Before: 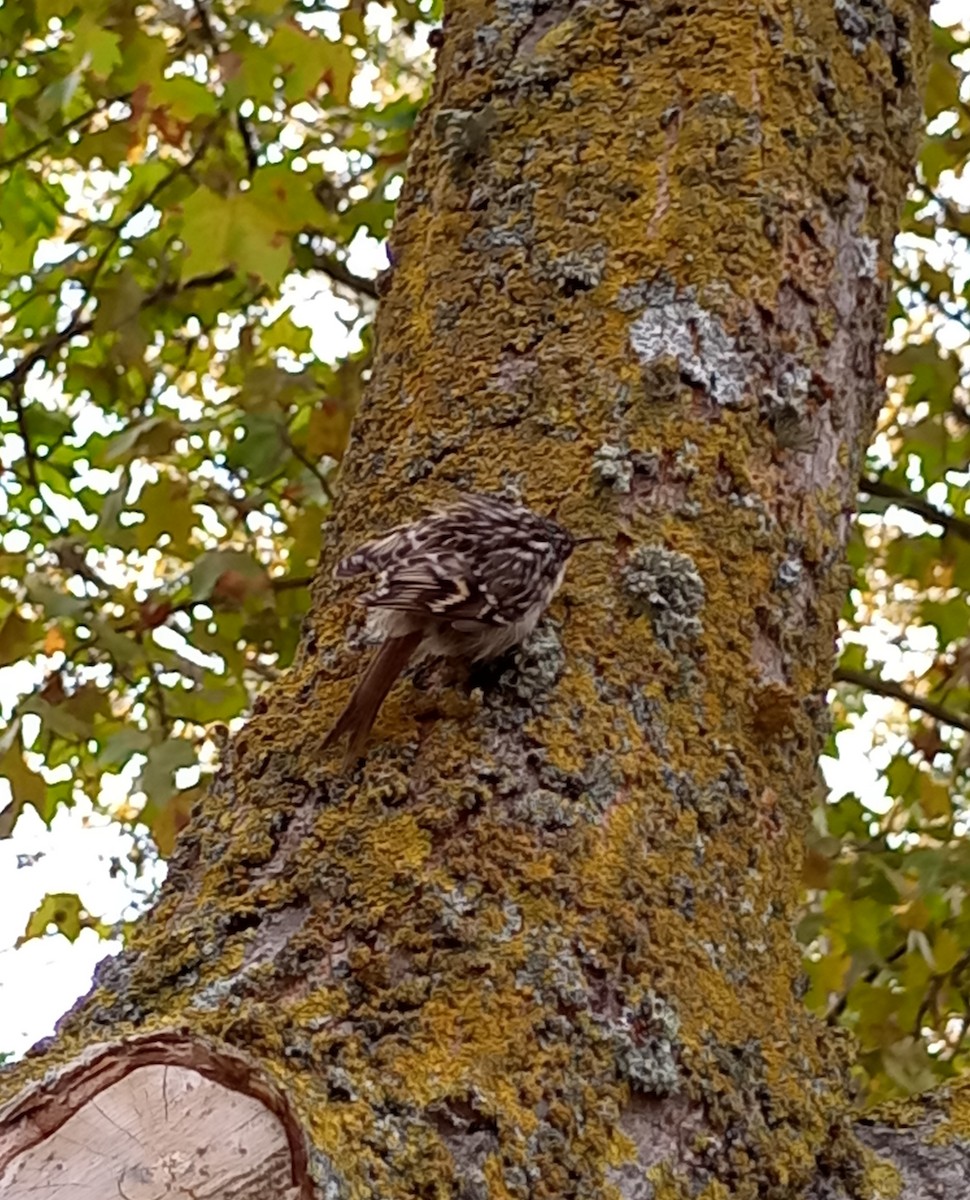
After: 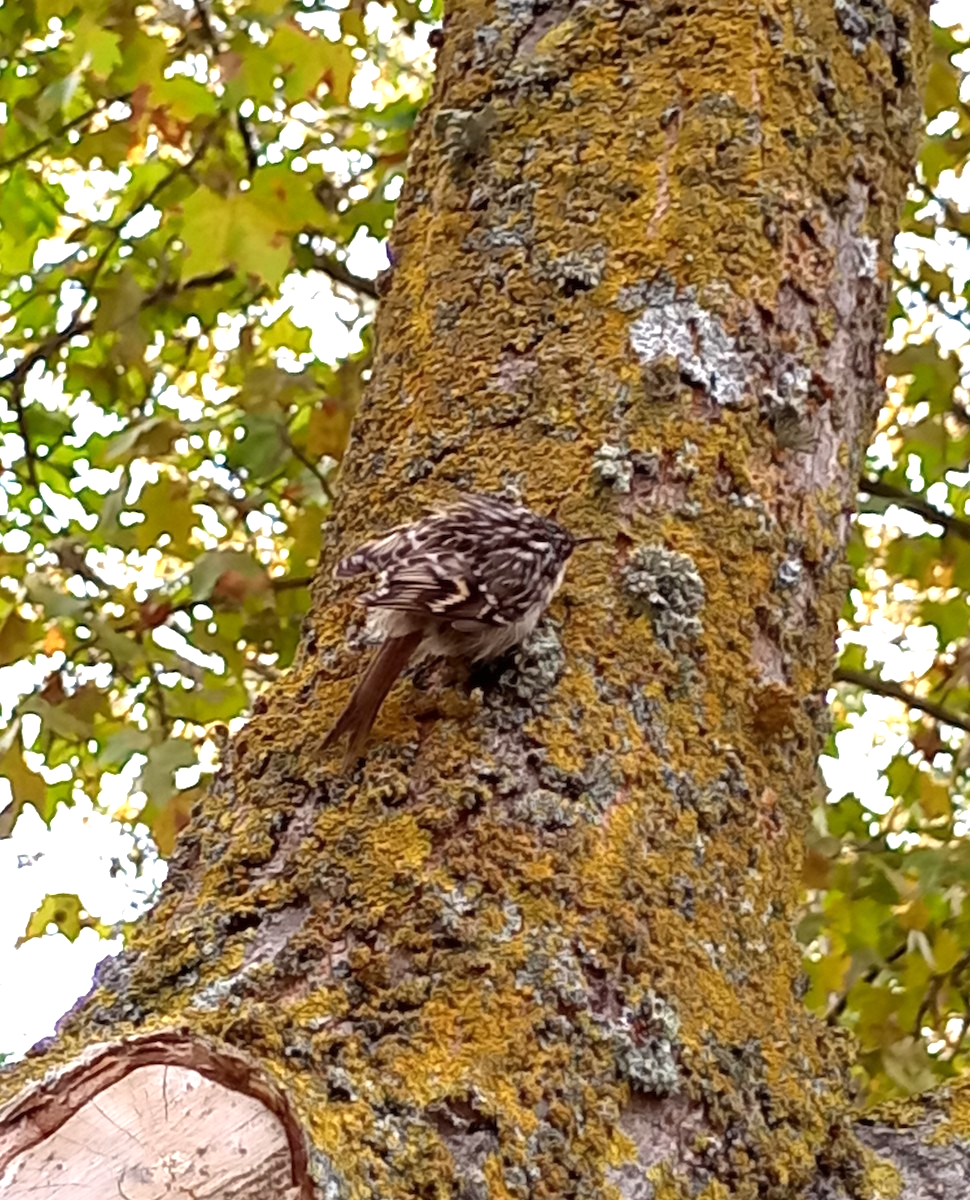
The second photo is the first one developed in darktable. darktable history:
exposure: exposure 0.752 EV, compensate exposure bias true, compensate highlight preservation false
